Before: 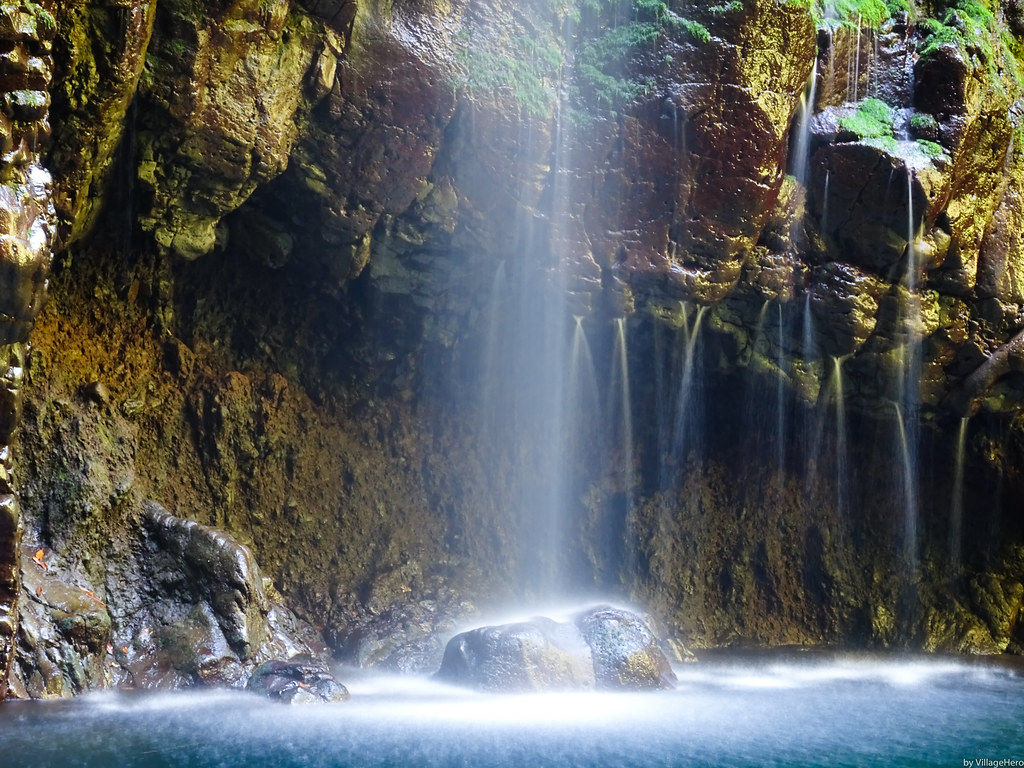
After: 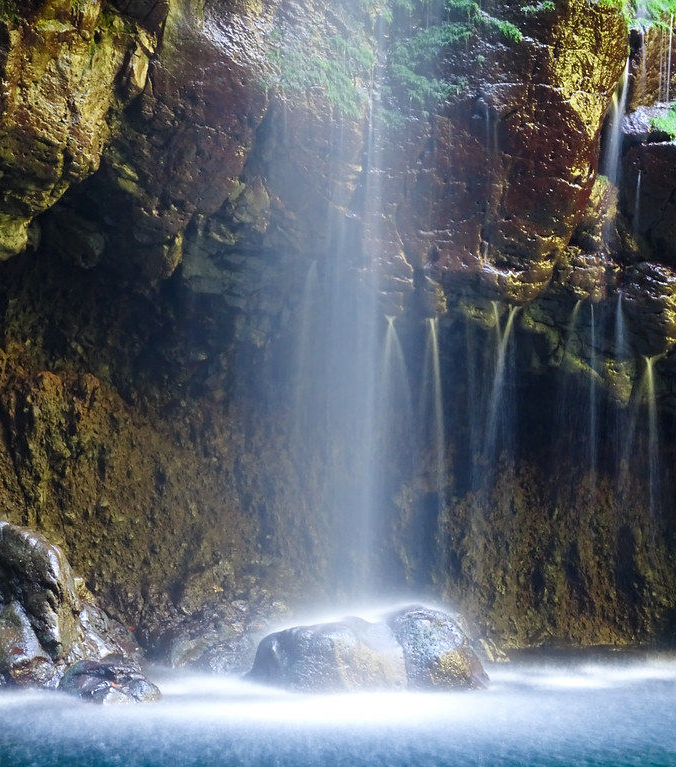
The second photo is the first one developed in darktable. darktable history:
exposure: black level correction 0.001, compensate highlight preservation false
crop and rotate: left 18.442%, right 15.508%
